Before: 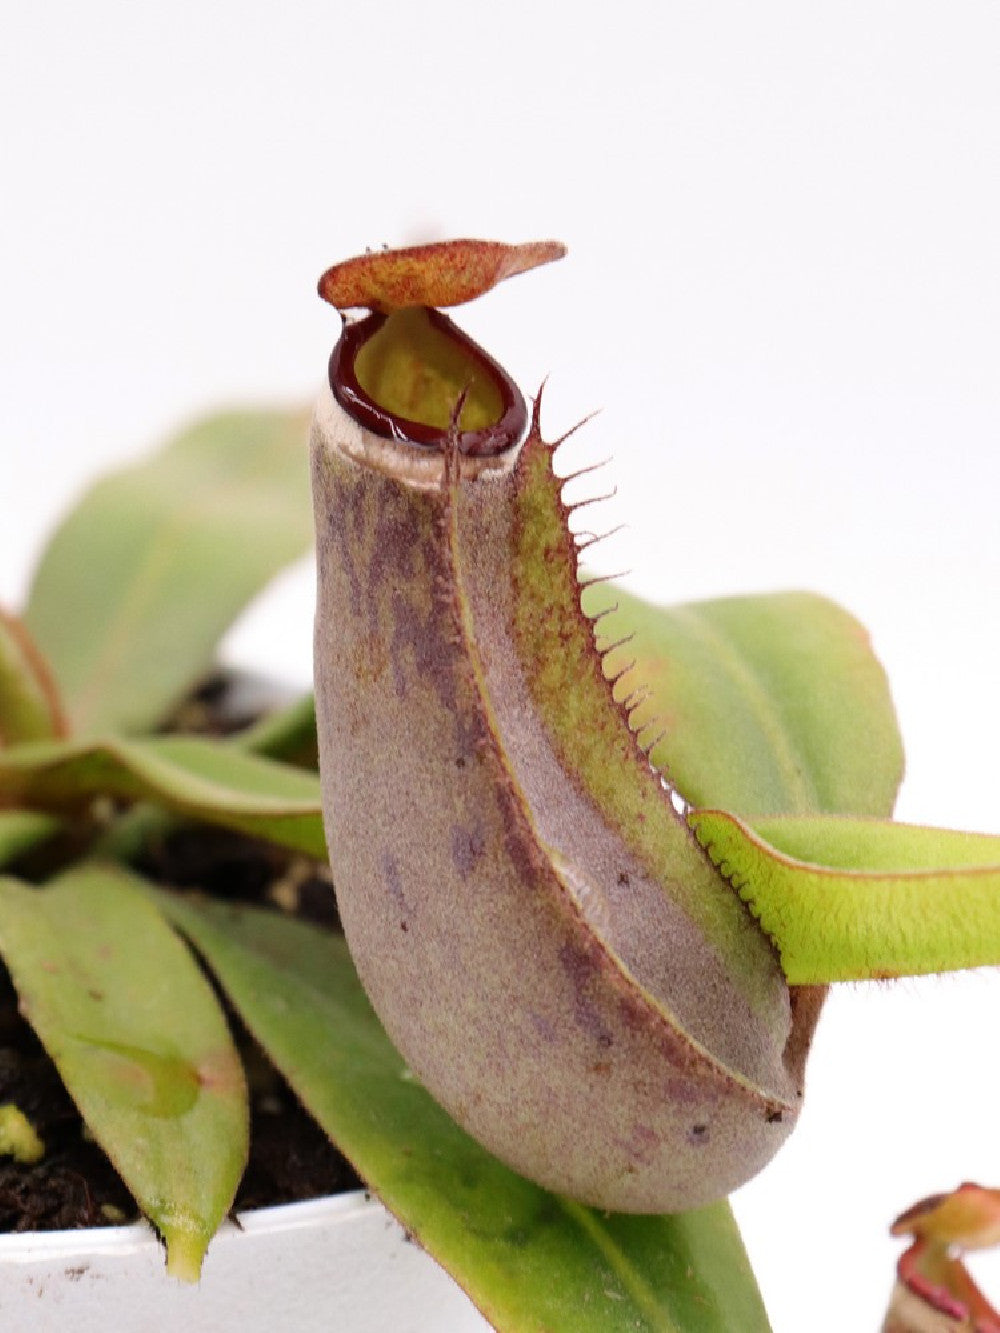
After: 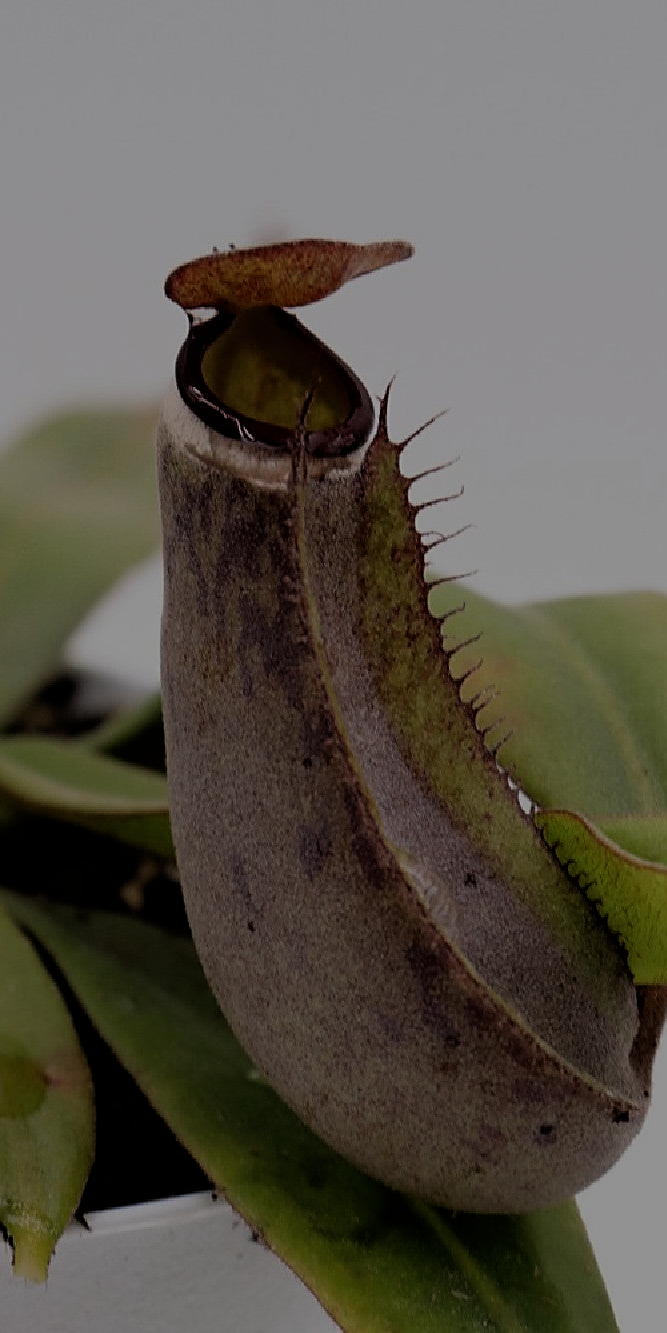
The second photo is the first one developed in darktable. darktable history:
sharpen: on, module defaults
exposure: exposure -1.928 EV, compensate exposure bias true, compensate highlight preservation false
crop and rotate: left 15.396%, right 17.812%
filmic rgb: black relative exposure -8.25 EV, white relative exposure 2.2 EV, target white luminance 99.943%, hardness 7.18, latitude 75.24%, contrast 1.324, highlights saturation mix -2.14%, shadows ↔ highlights balance 29.83%
